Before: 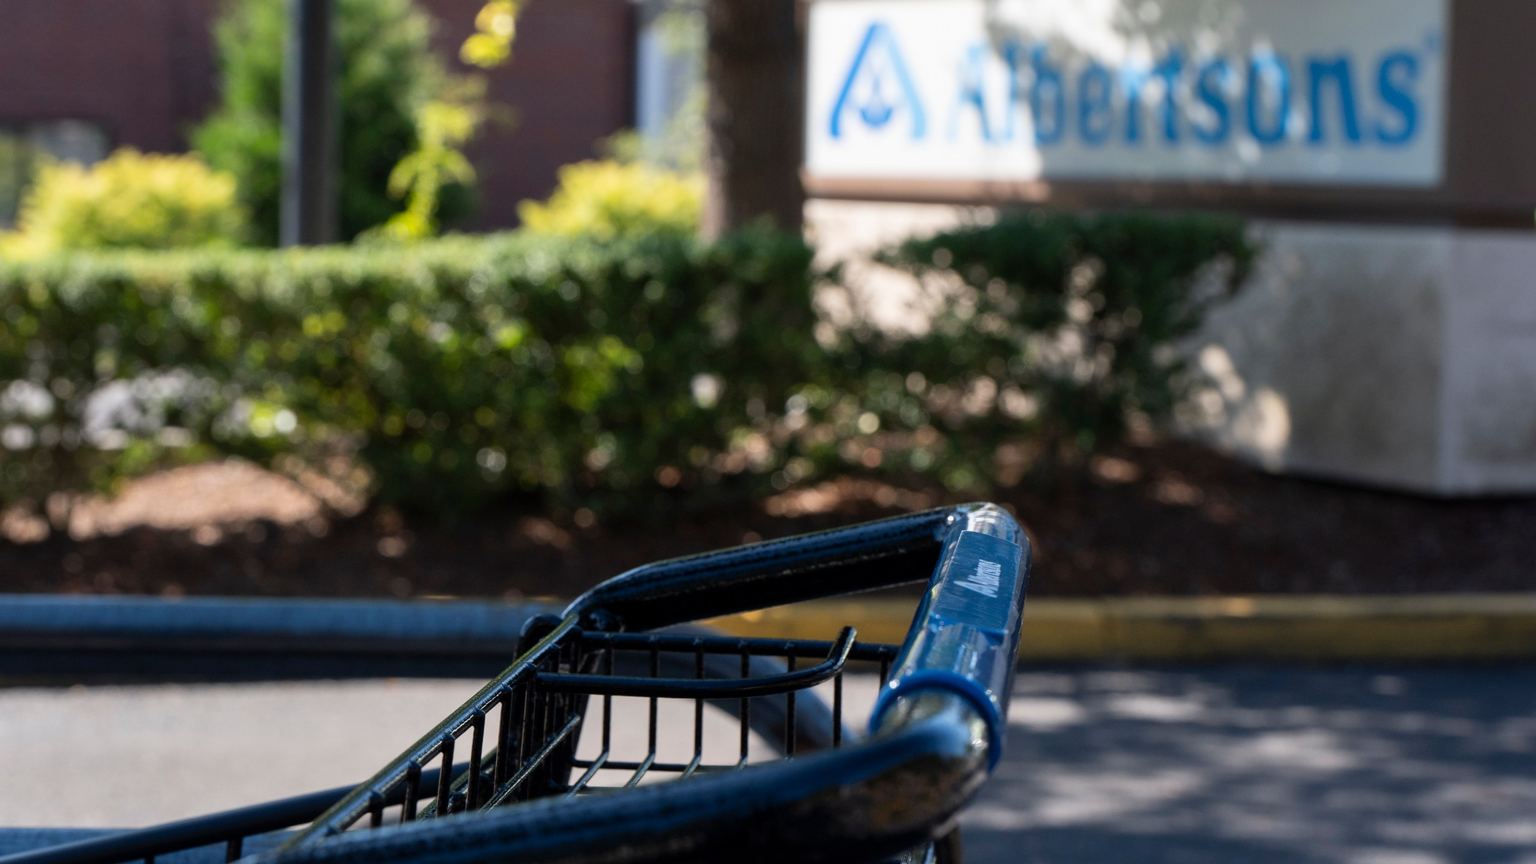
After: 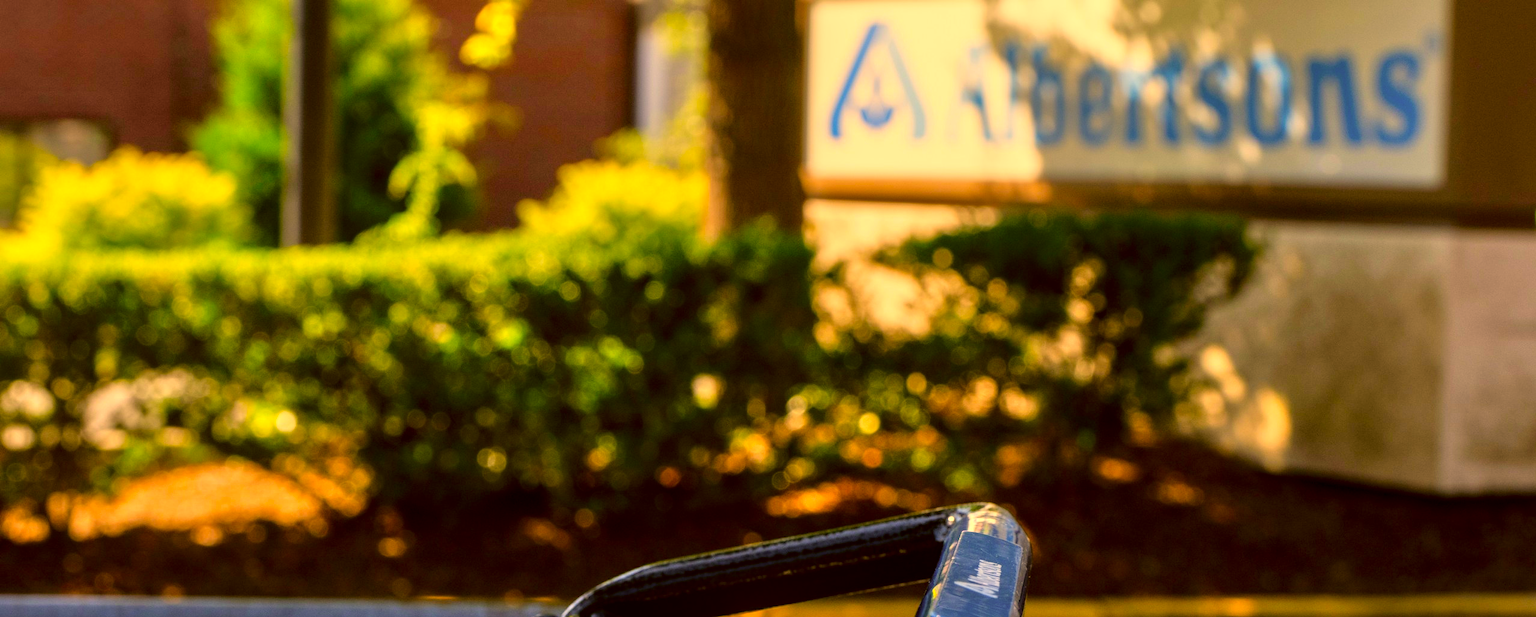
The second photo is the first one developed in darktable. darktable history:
local contrast: detail 130%
crop: bottom 28.576%
tone equalizer: -8 EV 0.001 EV, -7 EV -0.004 EV, -6 EV 0.009 EV, -5 EV 0.032 EV, -4 EV 0.276 EV, -3 EV 0.644 EV, -2 EV 0.584 EV, -1 EV 0.187 EV, +0 EV 0.024 EV
color correction: highlights a* 10.44, highlights b* 30.04, shadows a* 2.73, shadows b* 17.51, saturation 1.72
